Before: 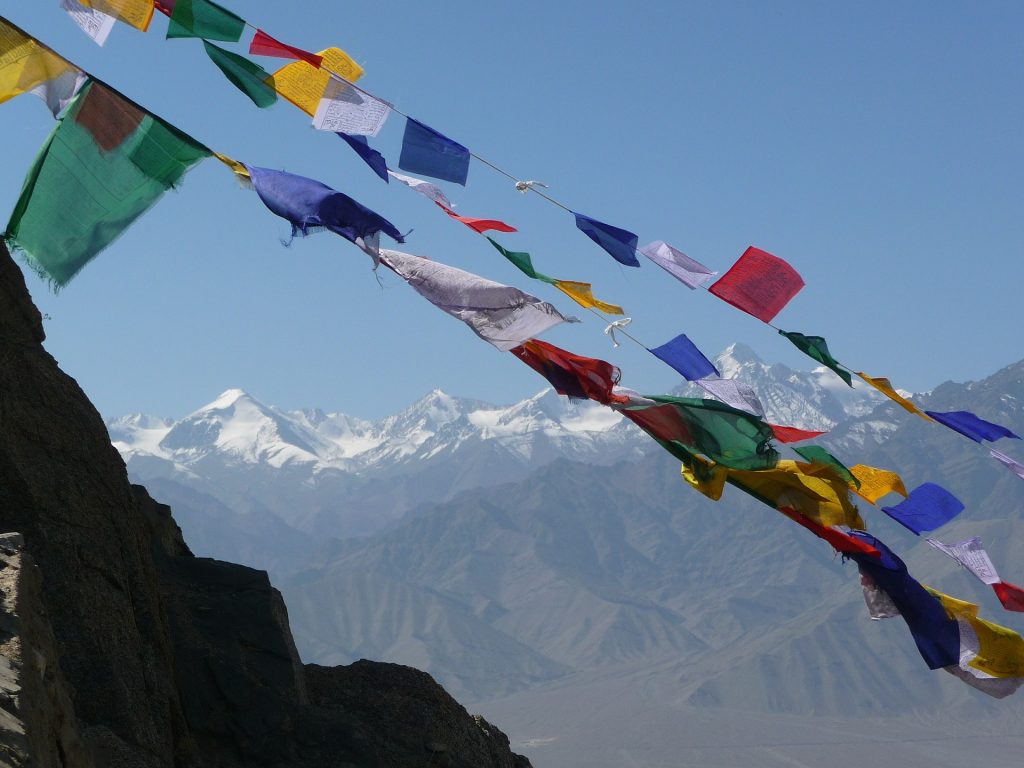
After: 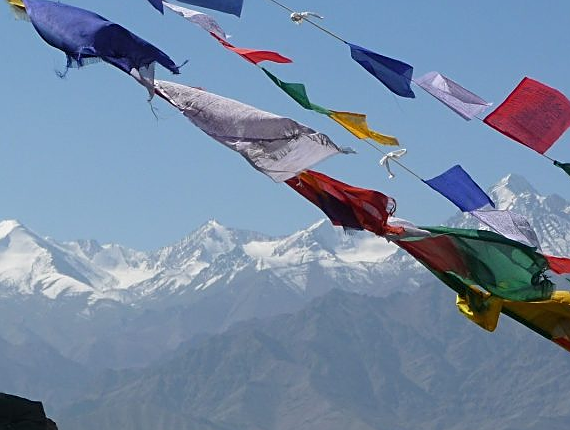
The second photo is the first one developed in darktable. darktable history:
sharpen: on, module defaults
crop and rotate: left 22.005%, top 22.044%, right 22.295%, bottom 21.924%
